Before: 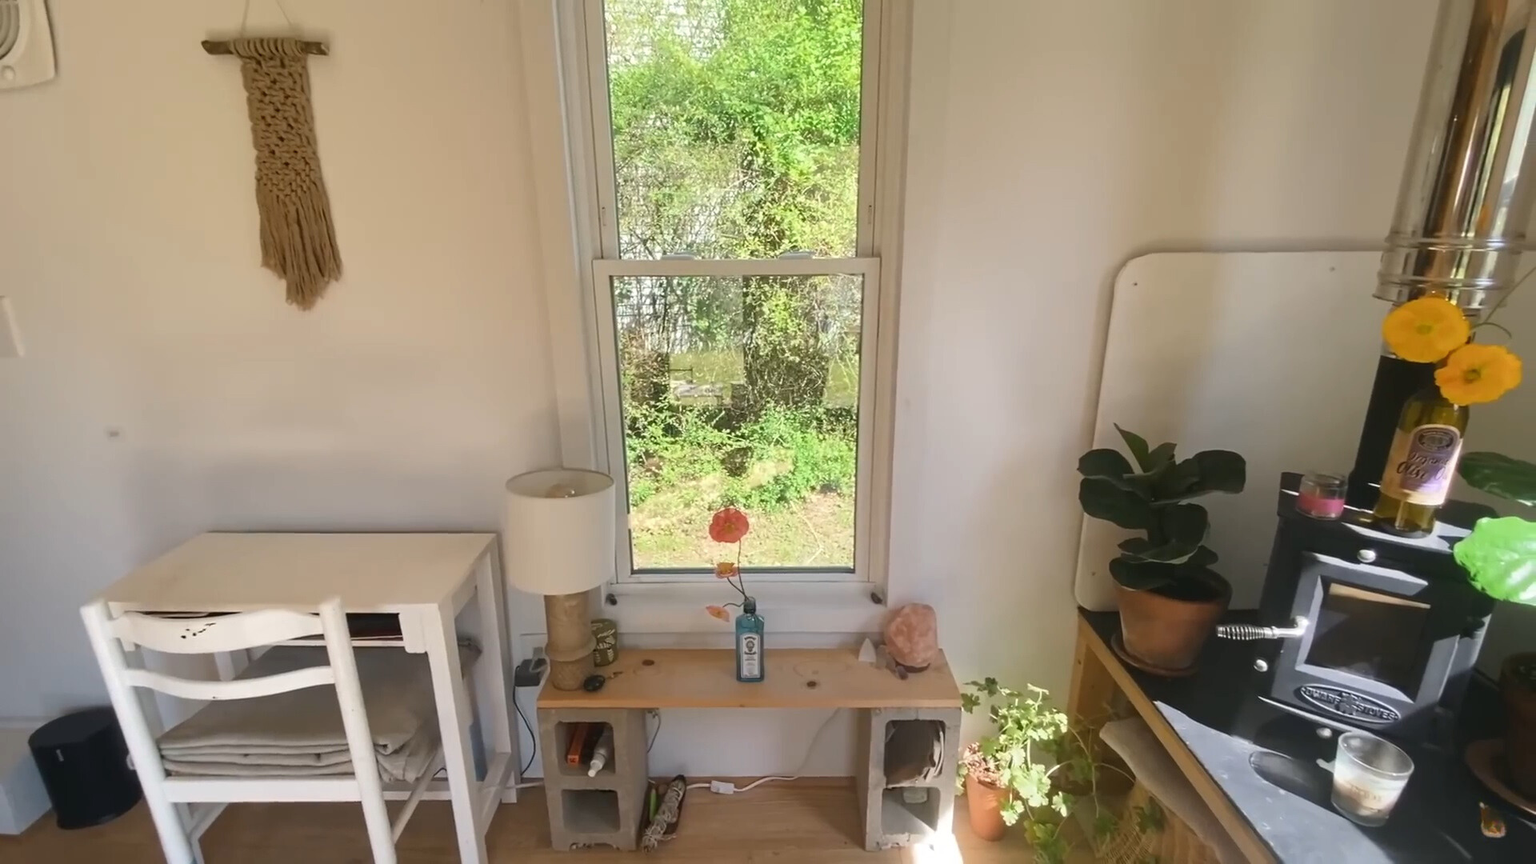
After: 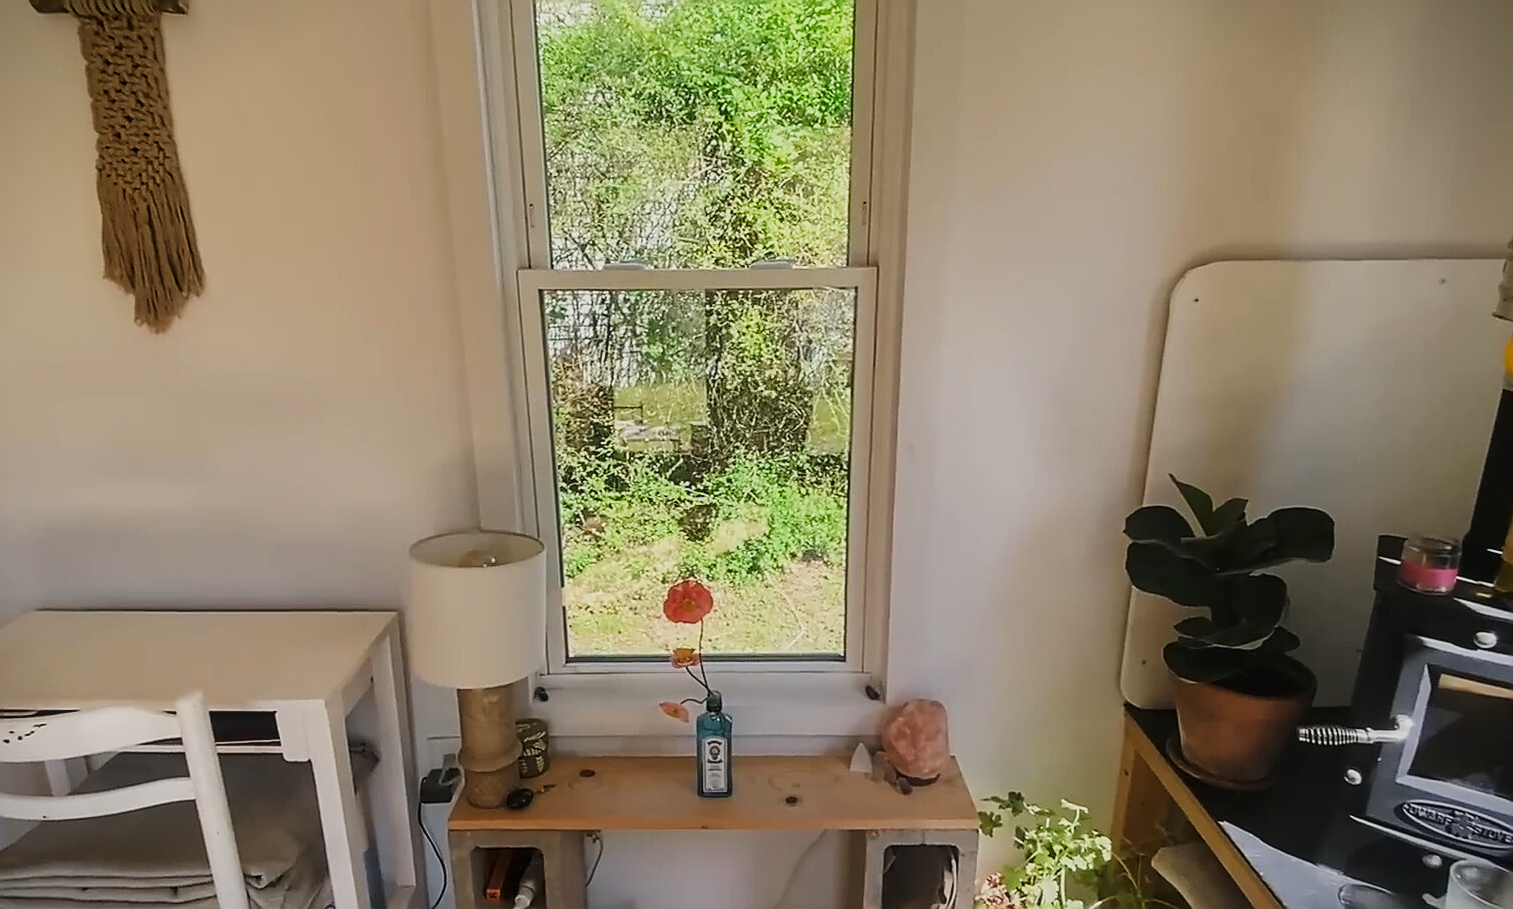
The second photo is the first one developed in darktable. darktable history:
contrast brightness saturation: contrast 0.03, brightness -0.043
crop: left 11.618%, top 5.153%, right 9.578%, bottom 10.625%
sharpen: radius 1.4, amount 1.236, threshold 0.797
filmic rgb: black relative exposure -8.02 EV, white relative exposure 3.81 EV, hardness 4.34
tone curve: curves: ch0 [(0, 0) (0.227, 0.17) (0.766, 0.774) (1, 1)]; ch1 [(0, 0) (0.114, 0.127) (0.437, 0.452) (0.498, 0.498) (0.529, 0.541) (0.579, 0.589) (1, 1)]; ch2 [(0, 0) (0.233, 0.259) (0.493, 0.492) (0.587, 0.573) (1, 1)], preserve colors none
local contrast: detail 109%
vignetting: fall-off start 100.46%, brightness -0.635, saturation -0.008, width/height ratio 1.321
